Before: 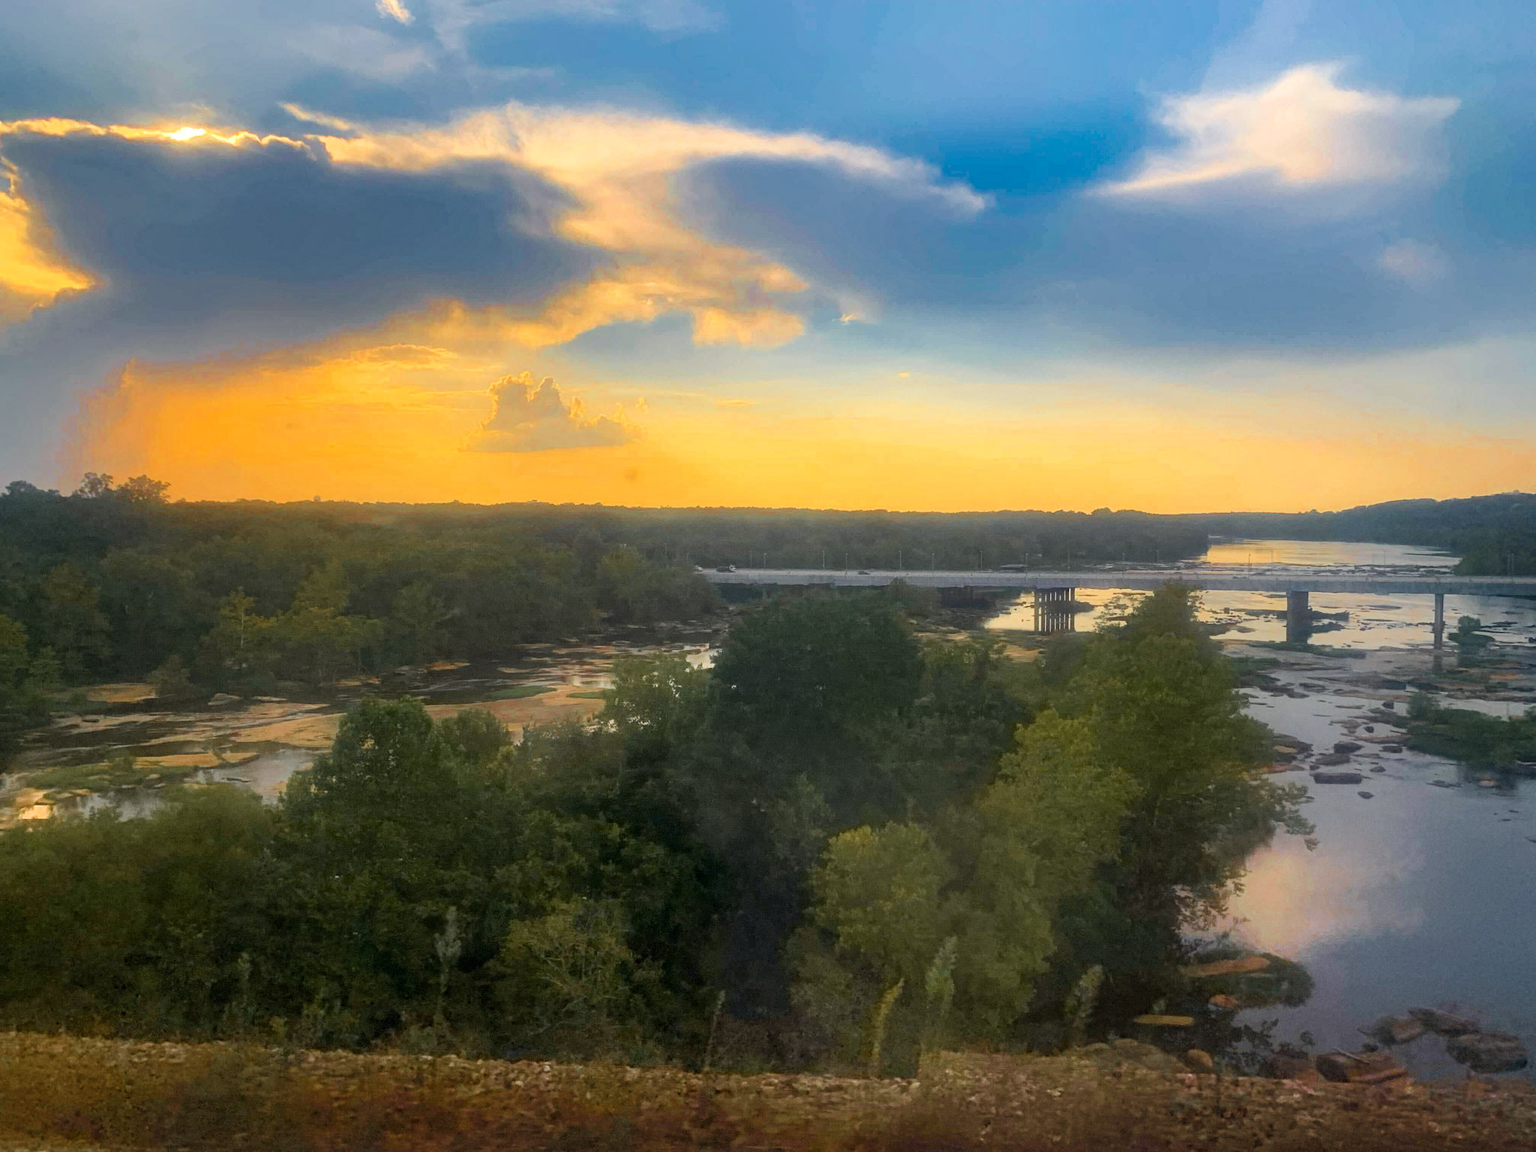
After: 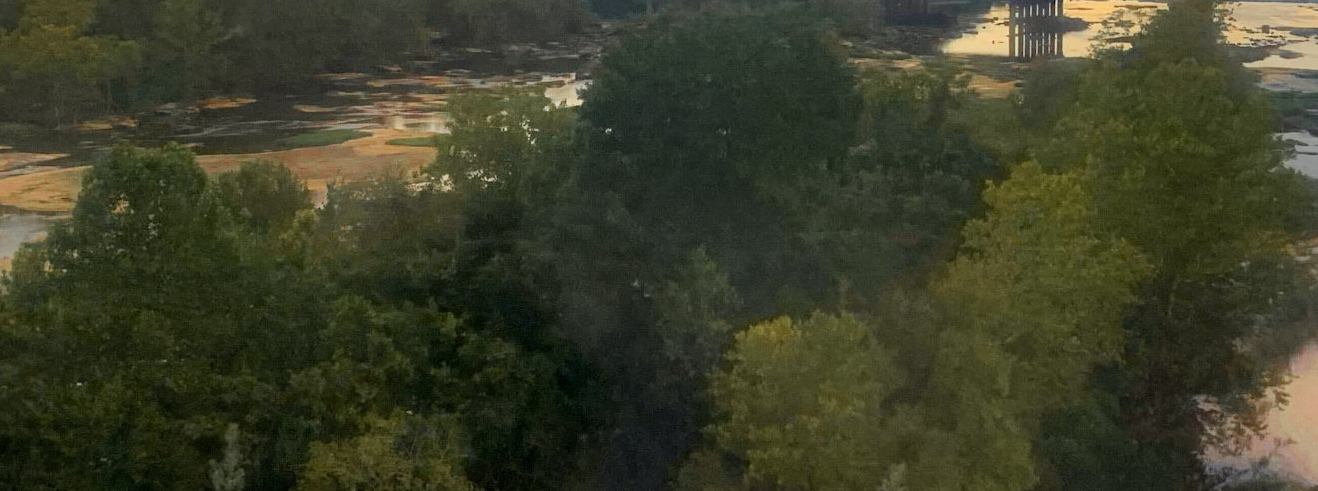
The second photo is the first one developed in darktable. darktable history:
crop: left 18.091%, top 51.13%, right 17.525%, bottom 16.85%
tone equalizer: on, module defaults
